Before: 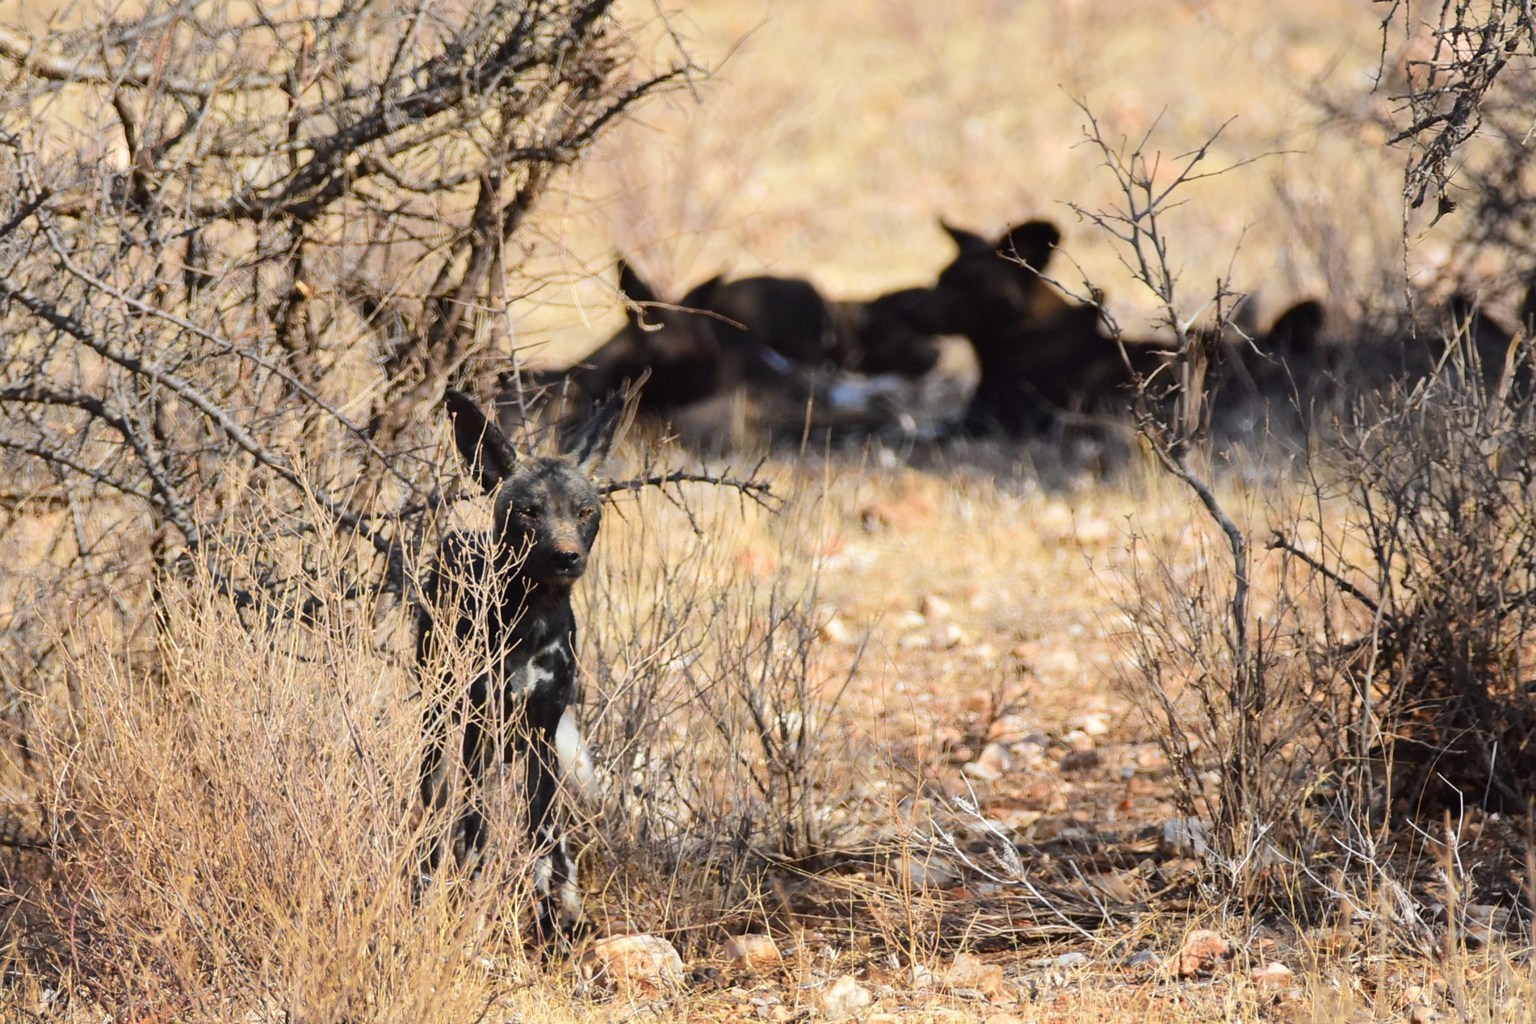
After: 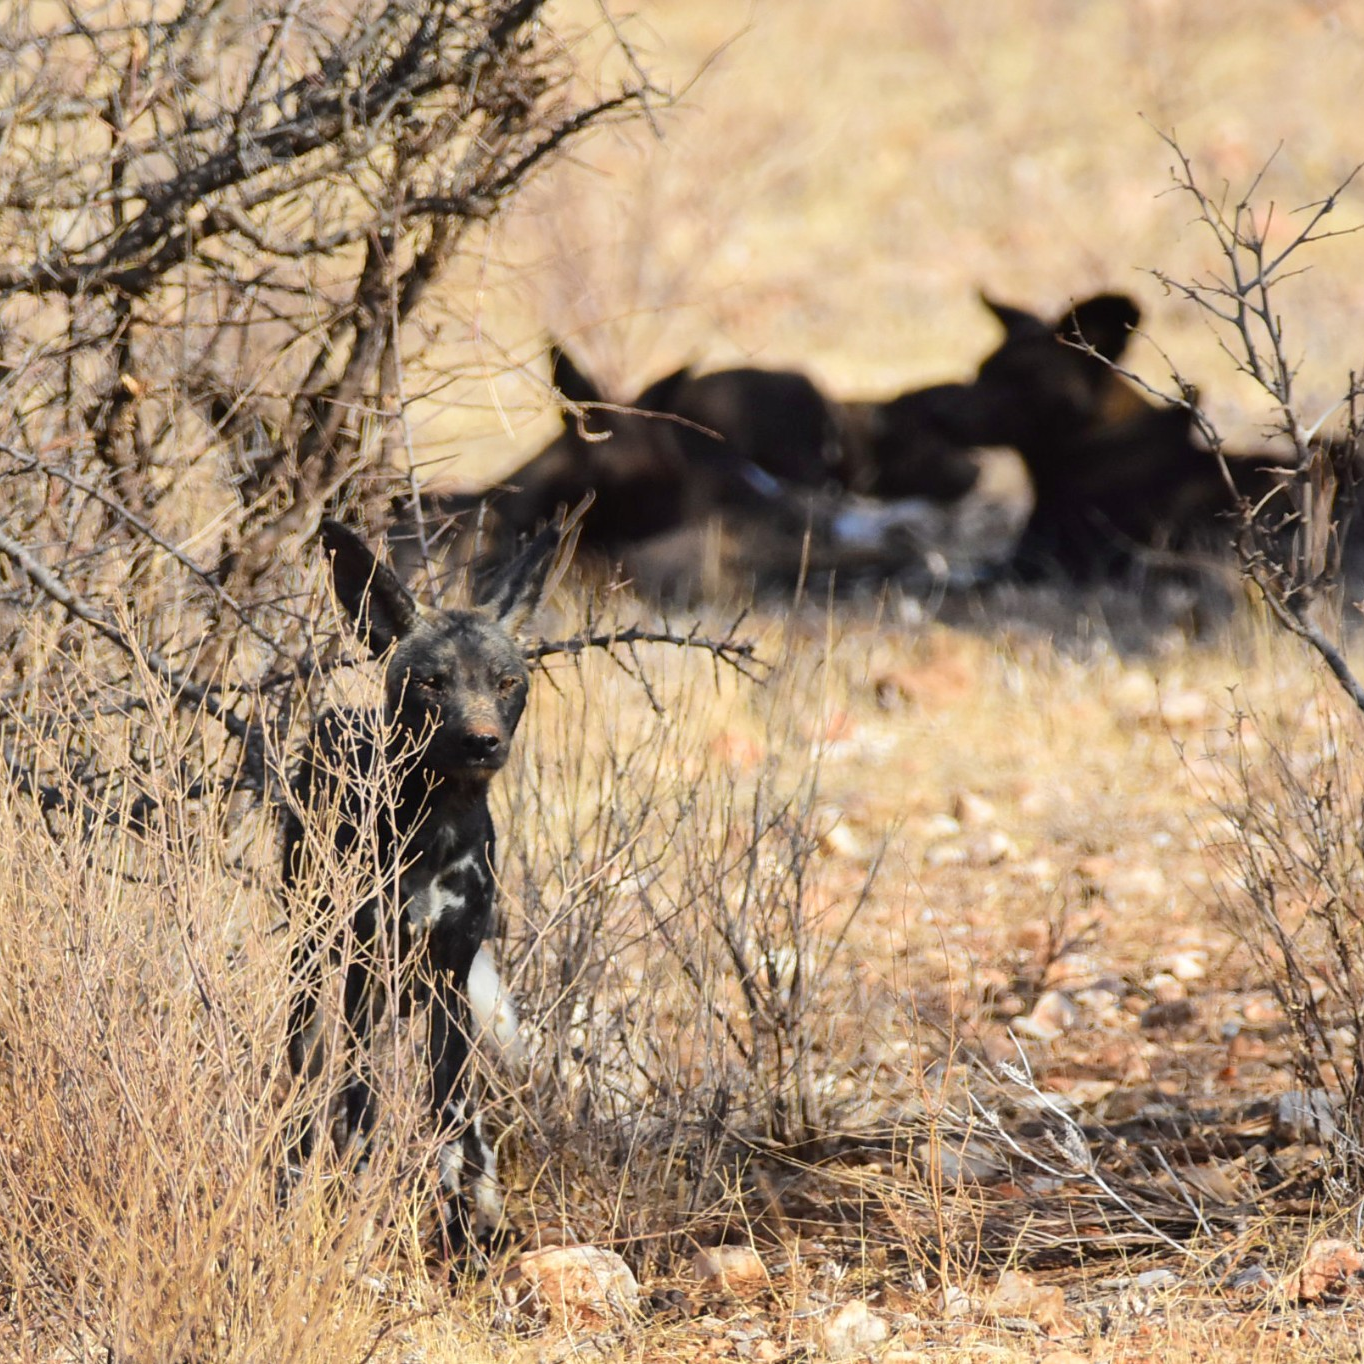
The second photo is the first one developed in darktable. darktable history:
crop and rotate: left 13.362%, right 19.999%
